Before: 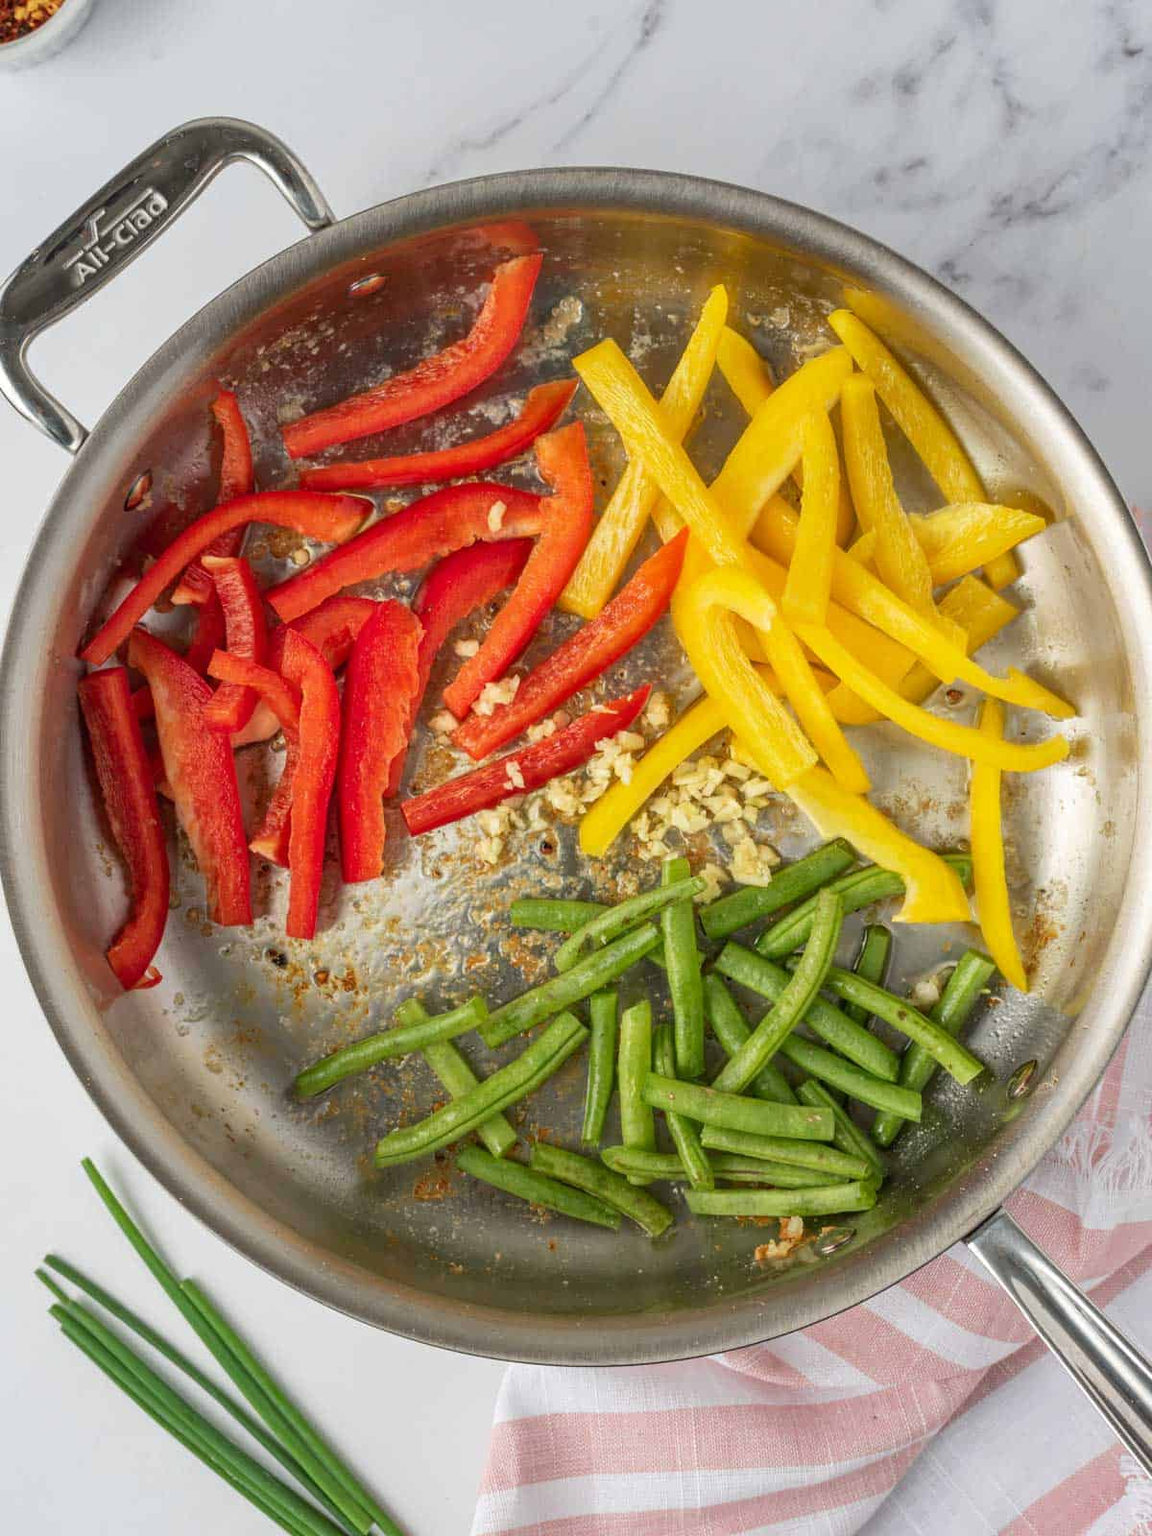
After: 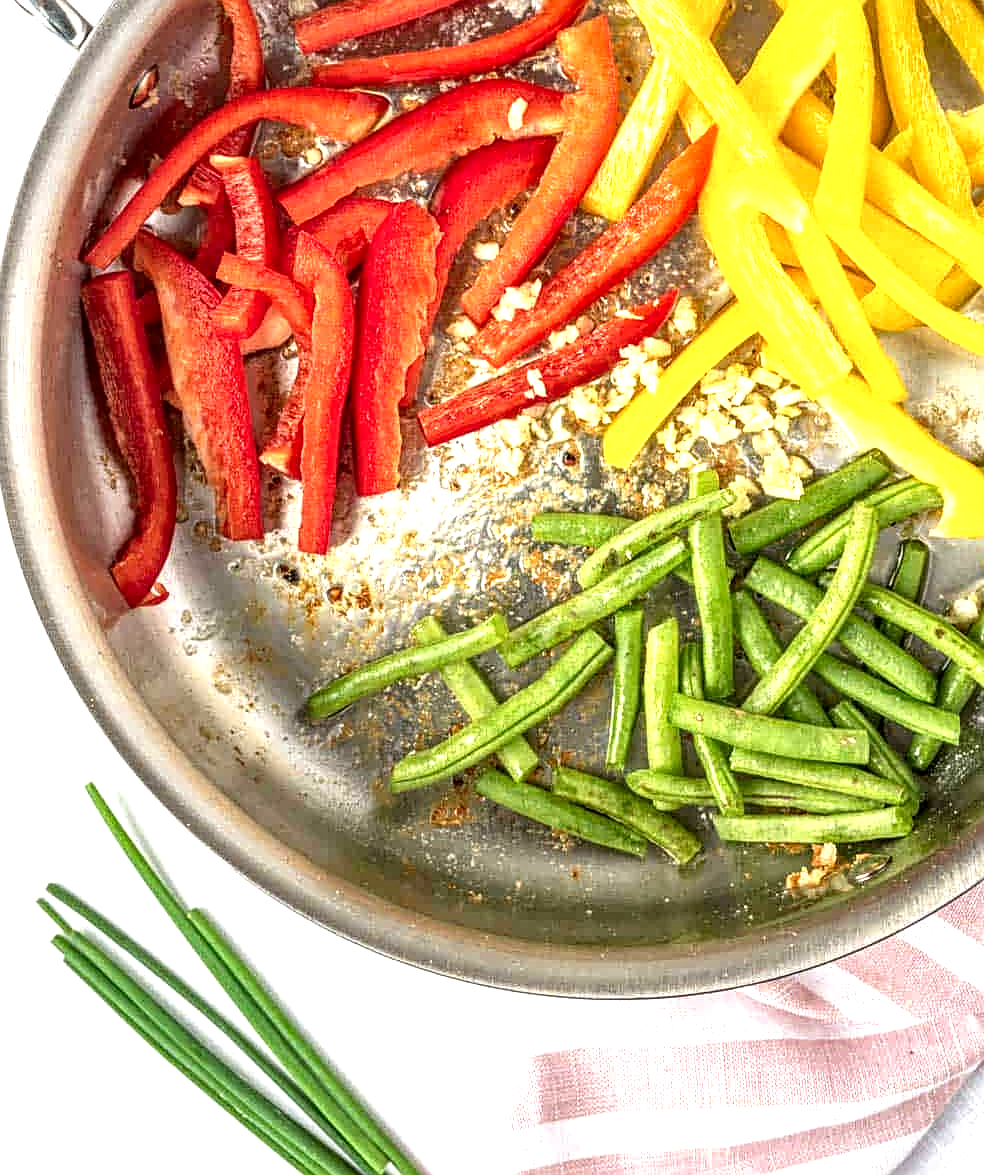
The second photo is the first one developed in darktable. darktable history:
sharpen: on, module defaults
color zones: curves: ch0 [(0.068, 0.464) (0.25, 0.5) (0.48, 0.508) (0.75, 0.536) (0.886, 0.476) (0.967, 0.456)]; ch1 [(0.066, 0.456) (0.25, 0.5) (0.616, 0.508) (0.746, 0.56) (0.934, 0.444)]
crop: top 26.531%, right 17.959%
exposure: exposure 1 EV, compensate highlight preservation false
local contrast: detail 154%
